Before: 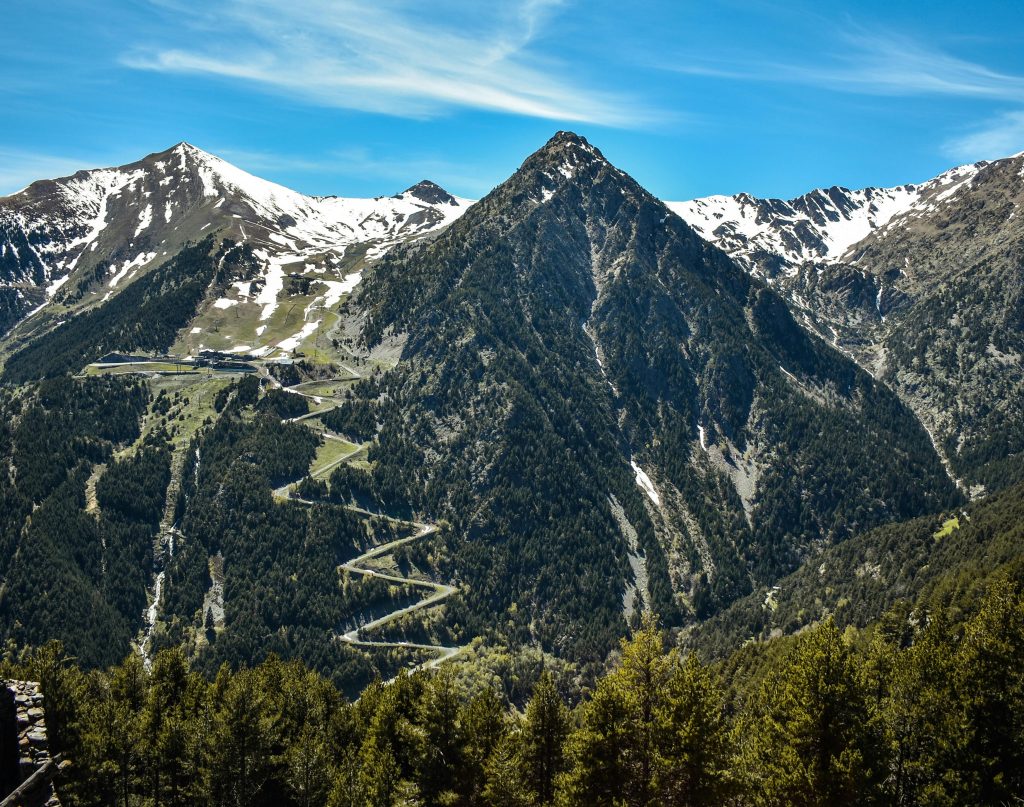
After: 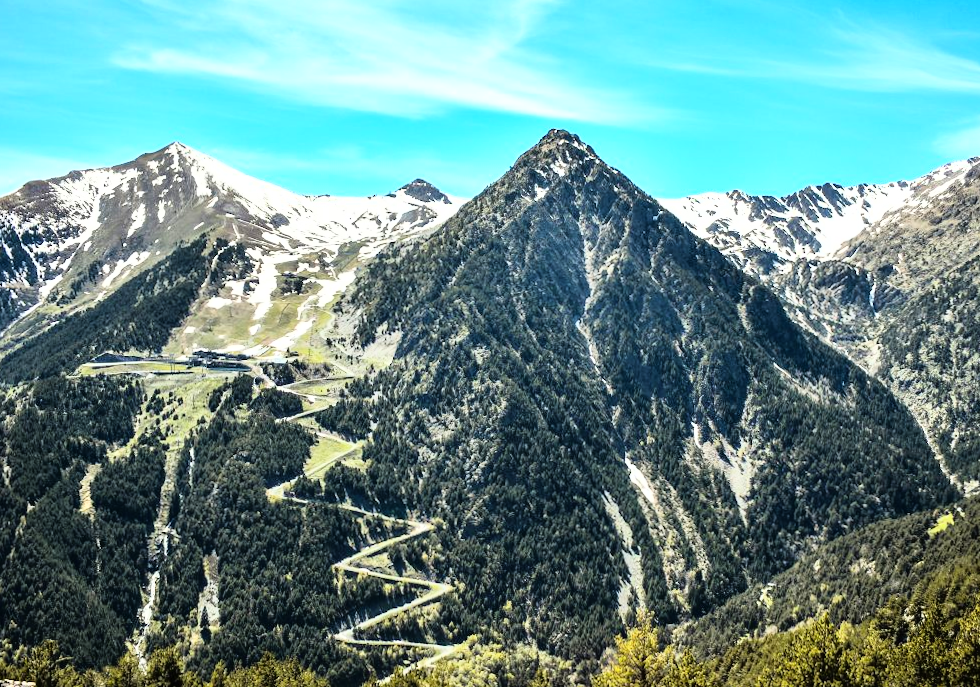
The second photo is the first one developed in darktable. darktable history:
crop and rotate: angle 0.272°, left 0.309%, right 3.364%, bottom 14.349%
base curve: curves: ch0 [(0, 0) (0.012, 0.01) (0.073, 0.168) (0.31, 0.711) (0.645, 0.957) (1, 1)]
